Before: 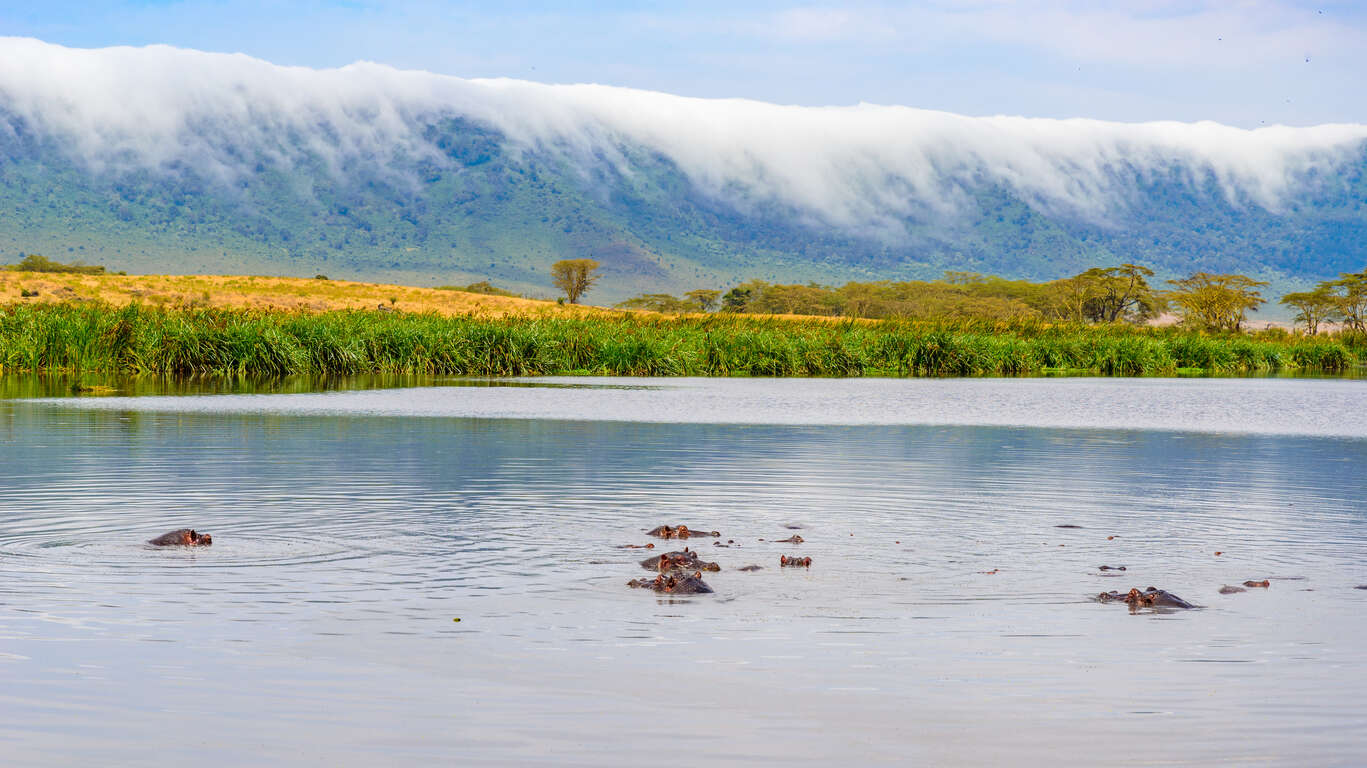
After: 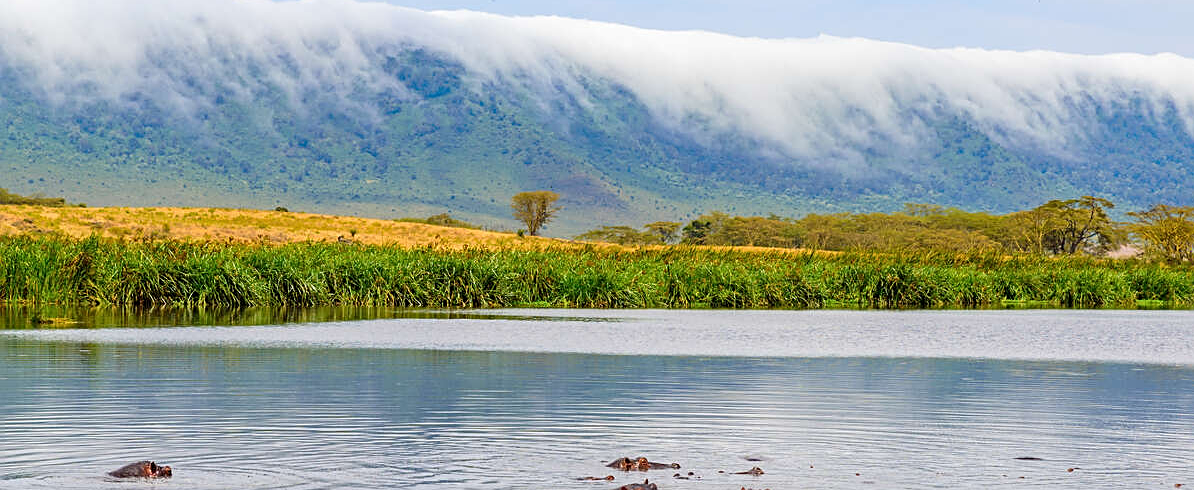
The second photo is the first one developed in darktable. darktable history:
crop: left 2.984%, top 8.958%, right 9.644%, bottom 27.02%
sharpen: on, module defaults
